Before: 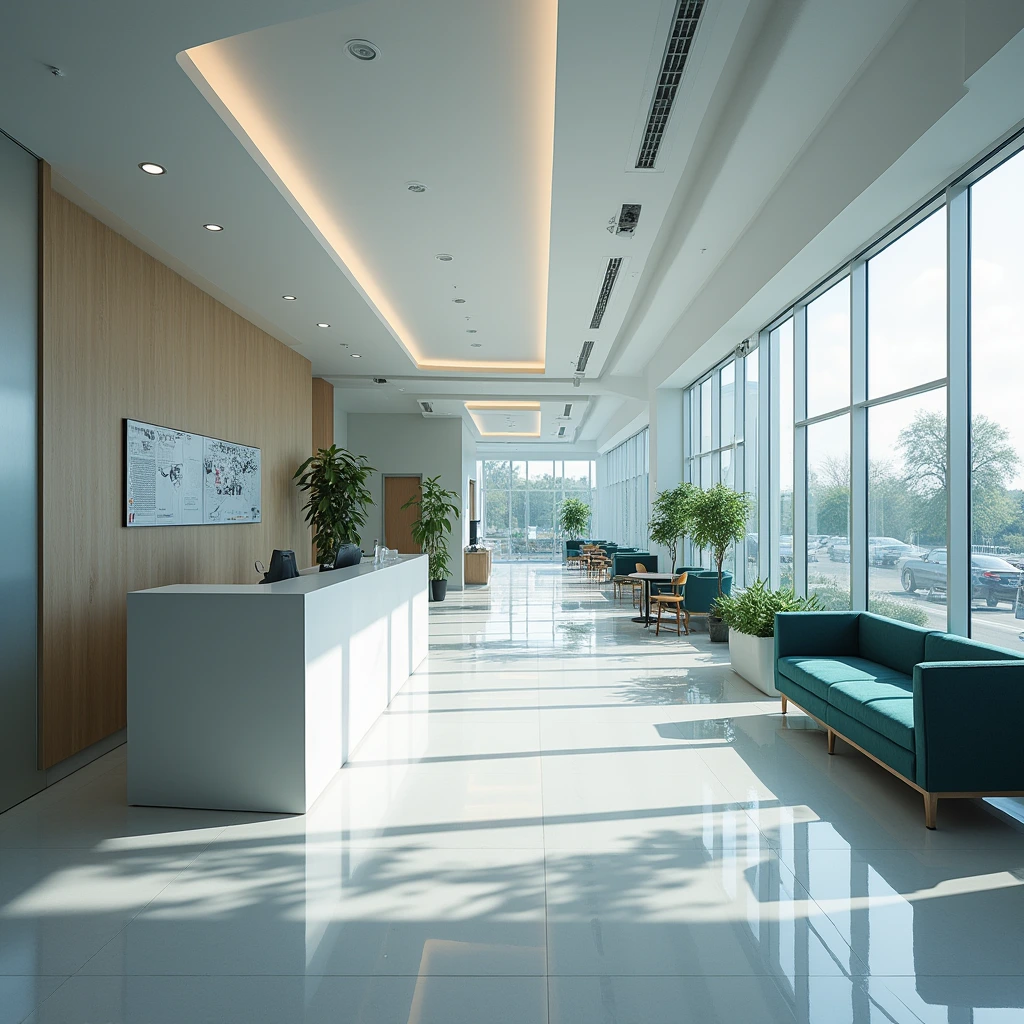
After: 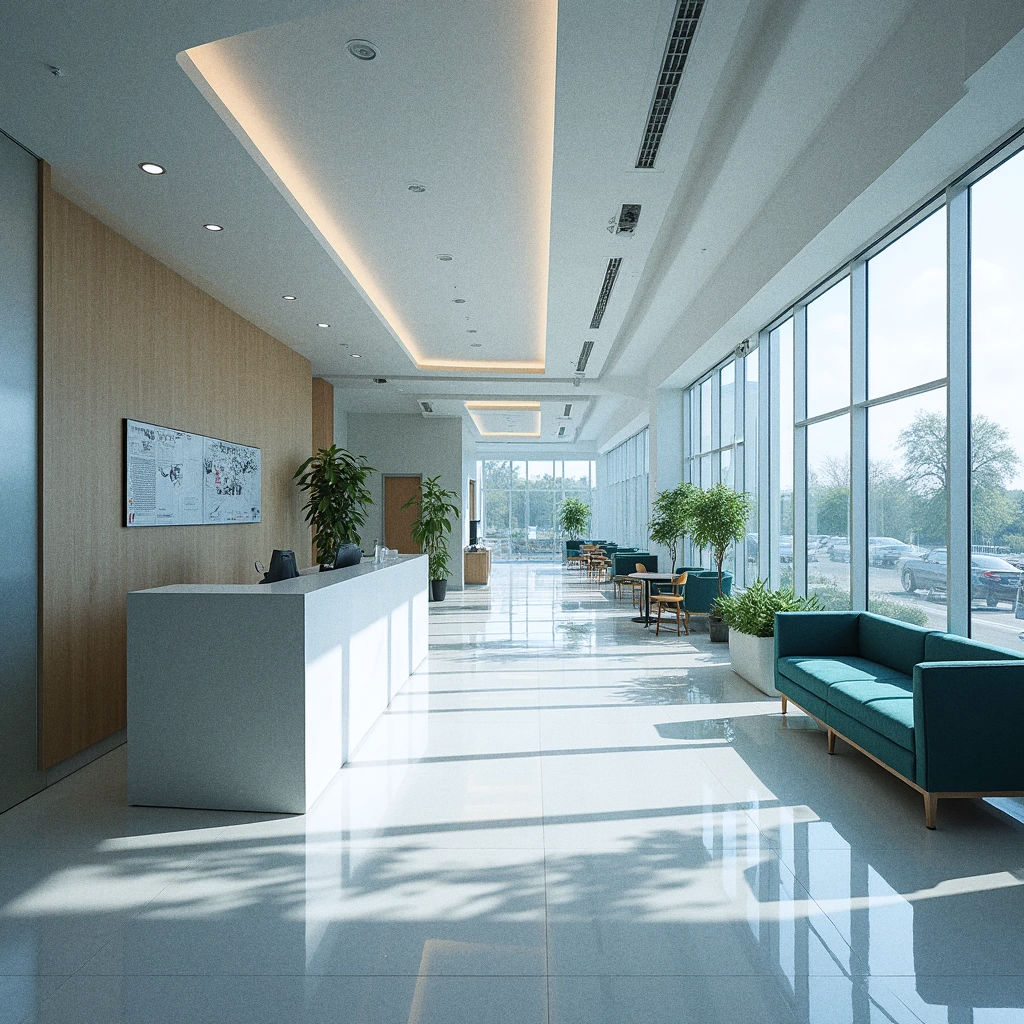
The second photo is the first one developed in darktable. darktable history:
grain: coarseness 0.47 ISO
white balance: red 0.983, blue 1.036
